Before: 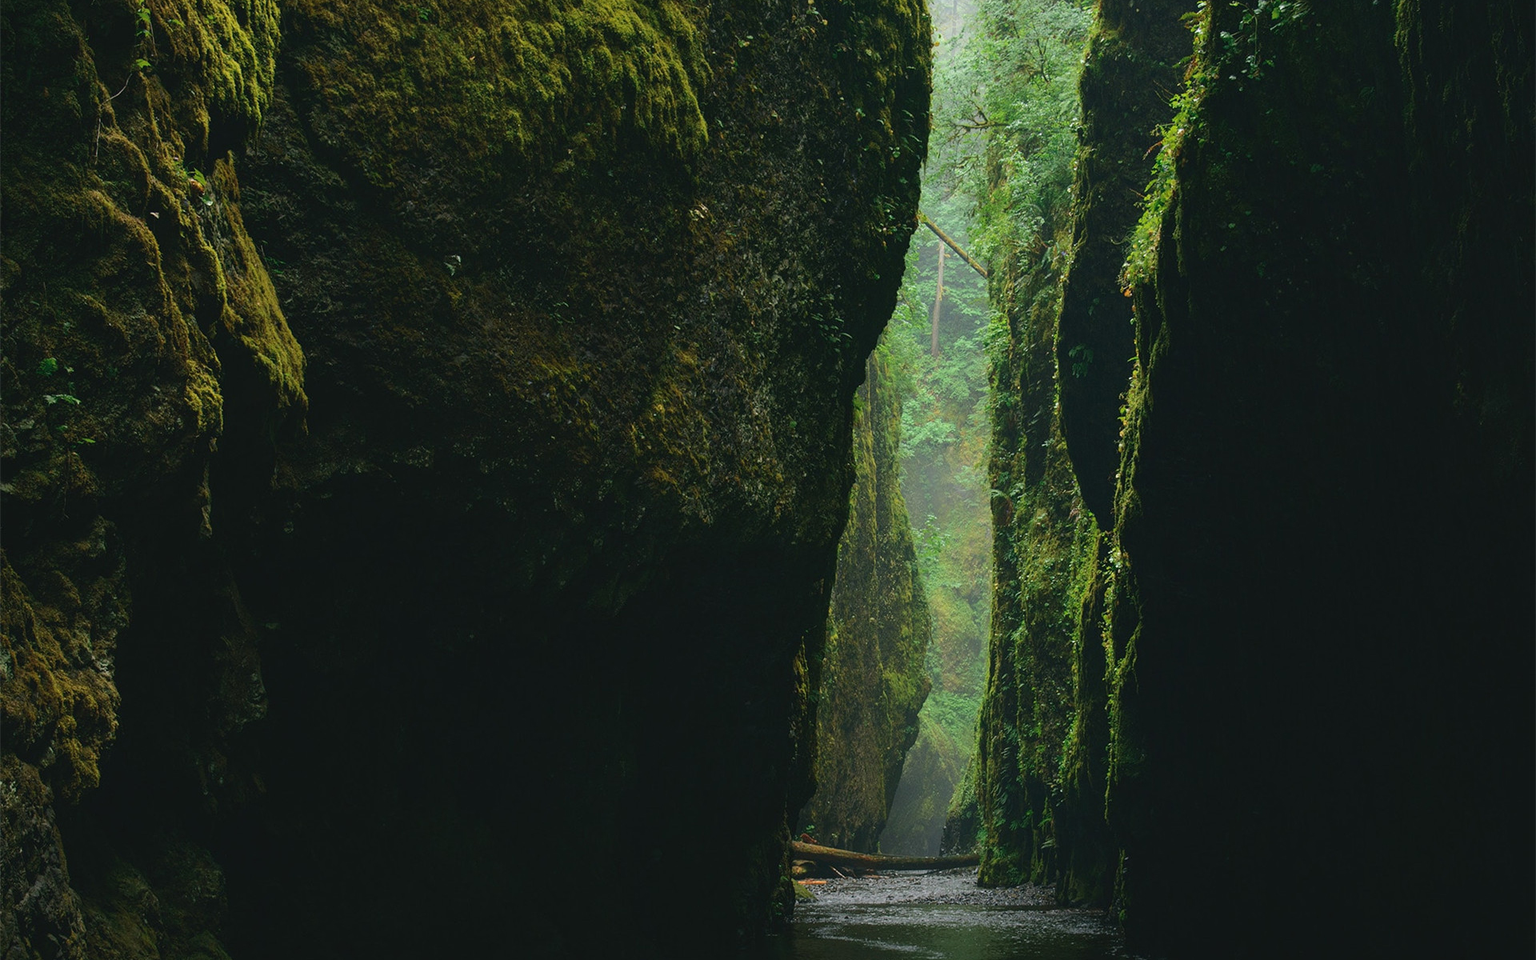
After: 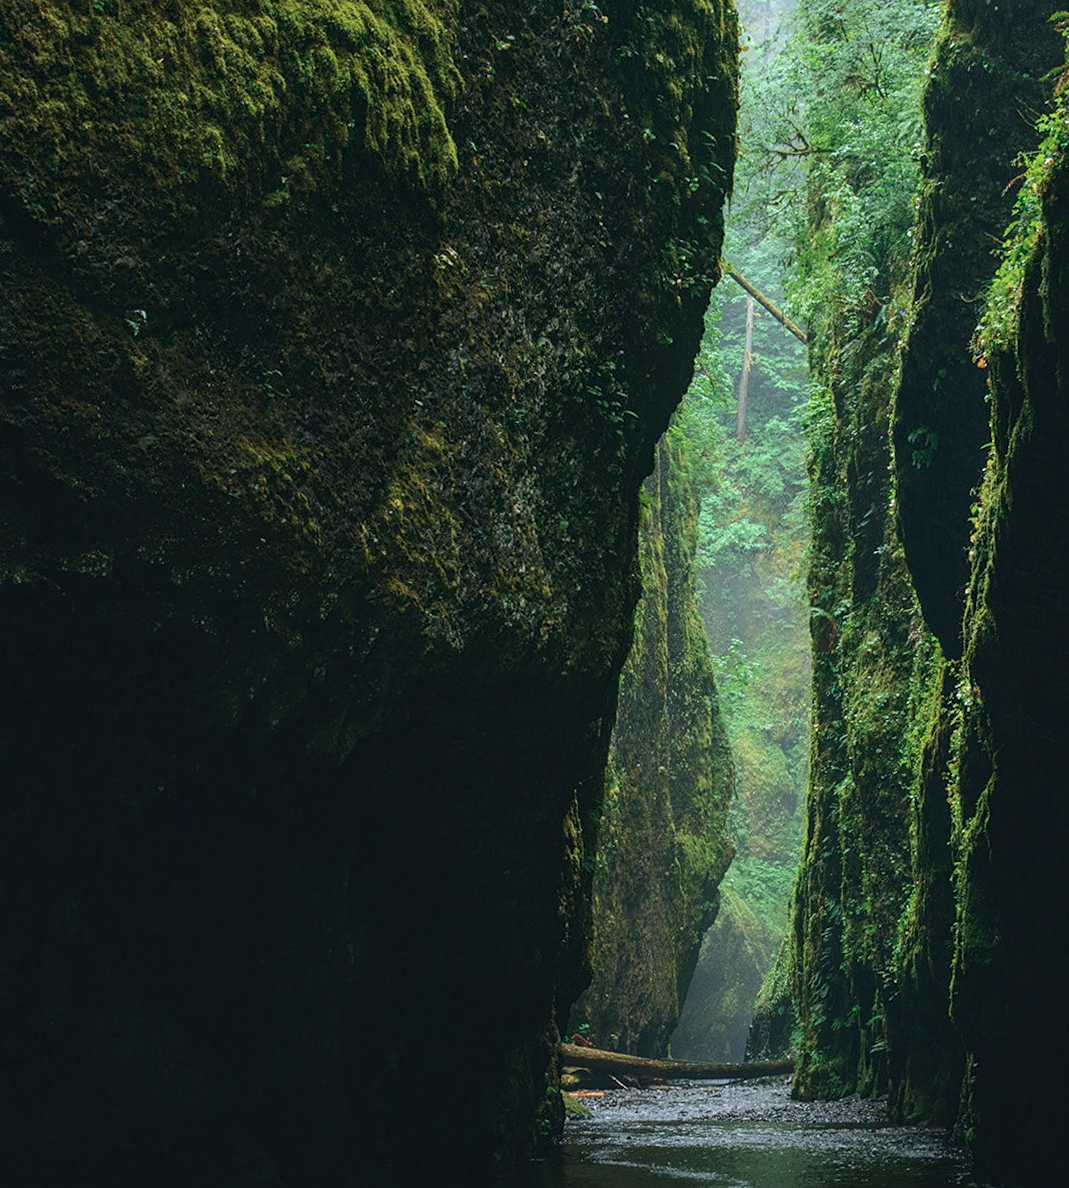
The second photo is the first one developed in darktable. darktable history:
crop and rotate: left 22.516%, right 21.234%
sharpen: amount 0.2
white balance: emerald 1
rotate and perspective: rotation 0.174°, lens shift (vertical) 0.013, lens shift (horizontal) 0.019, shear 0.001, automatic cropping original format, crop left 0.007, crop right 0.991, crop top 0.016, crop bottom 0.997
local contrast: detail 130%
color calibration: x 0.367, y 0.376, temperature 4372.25 K
